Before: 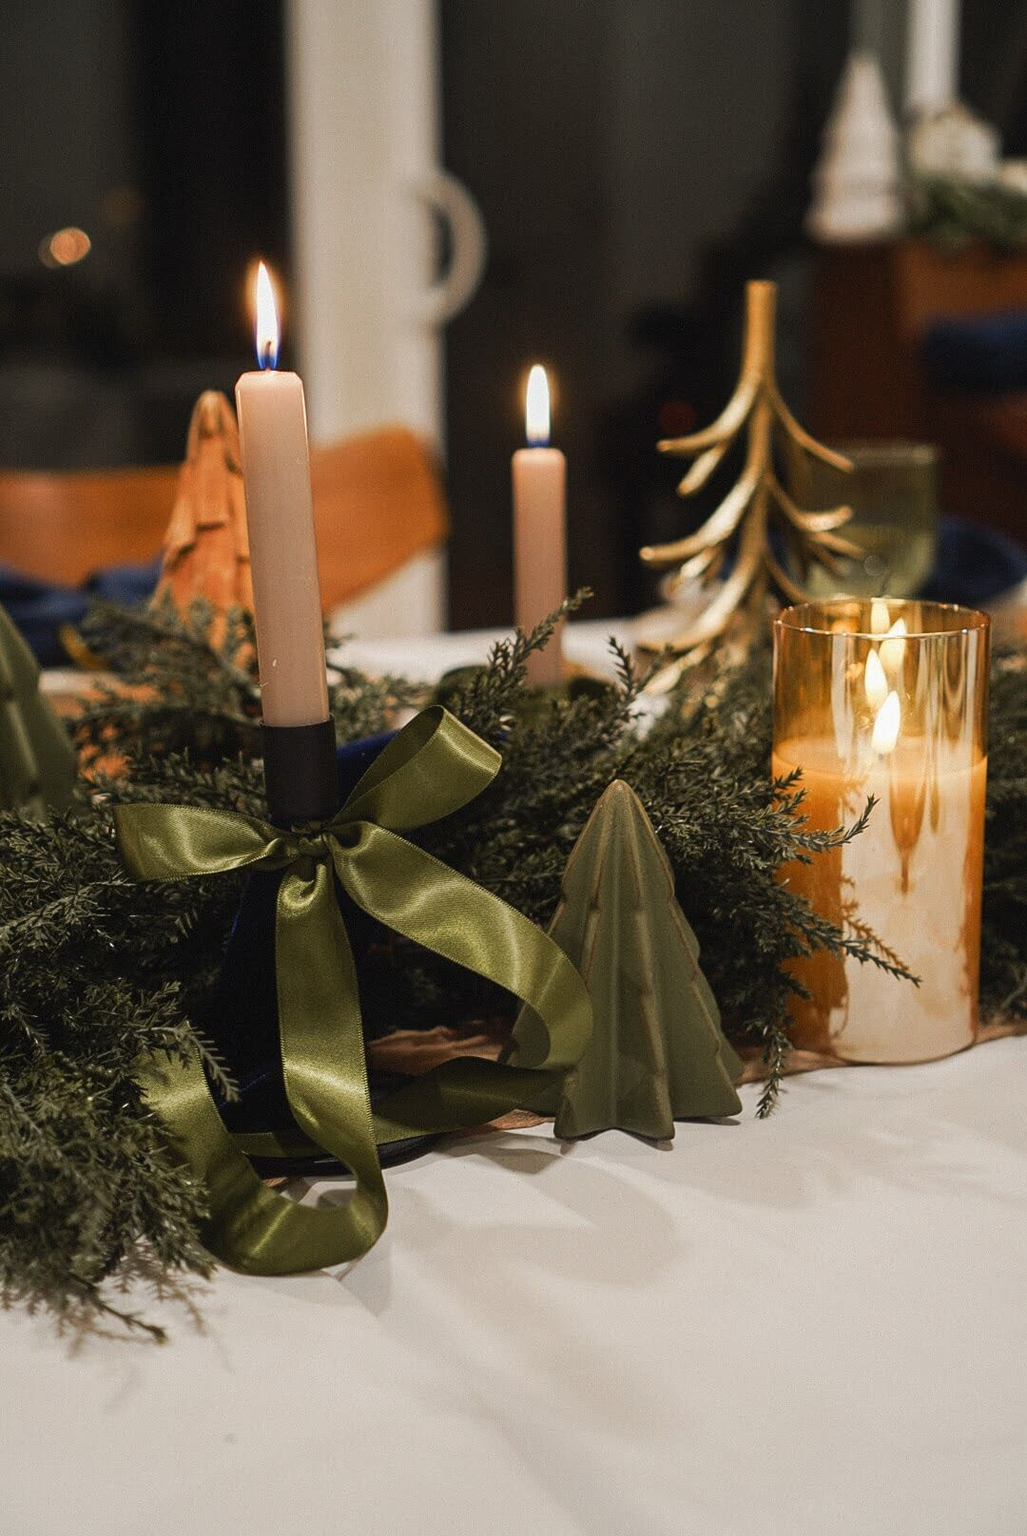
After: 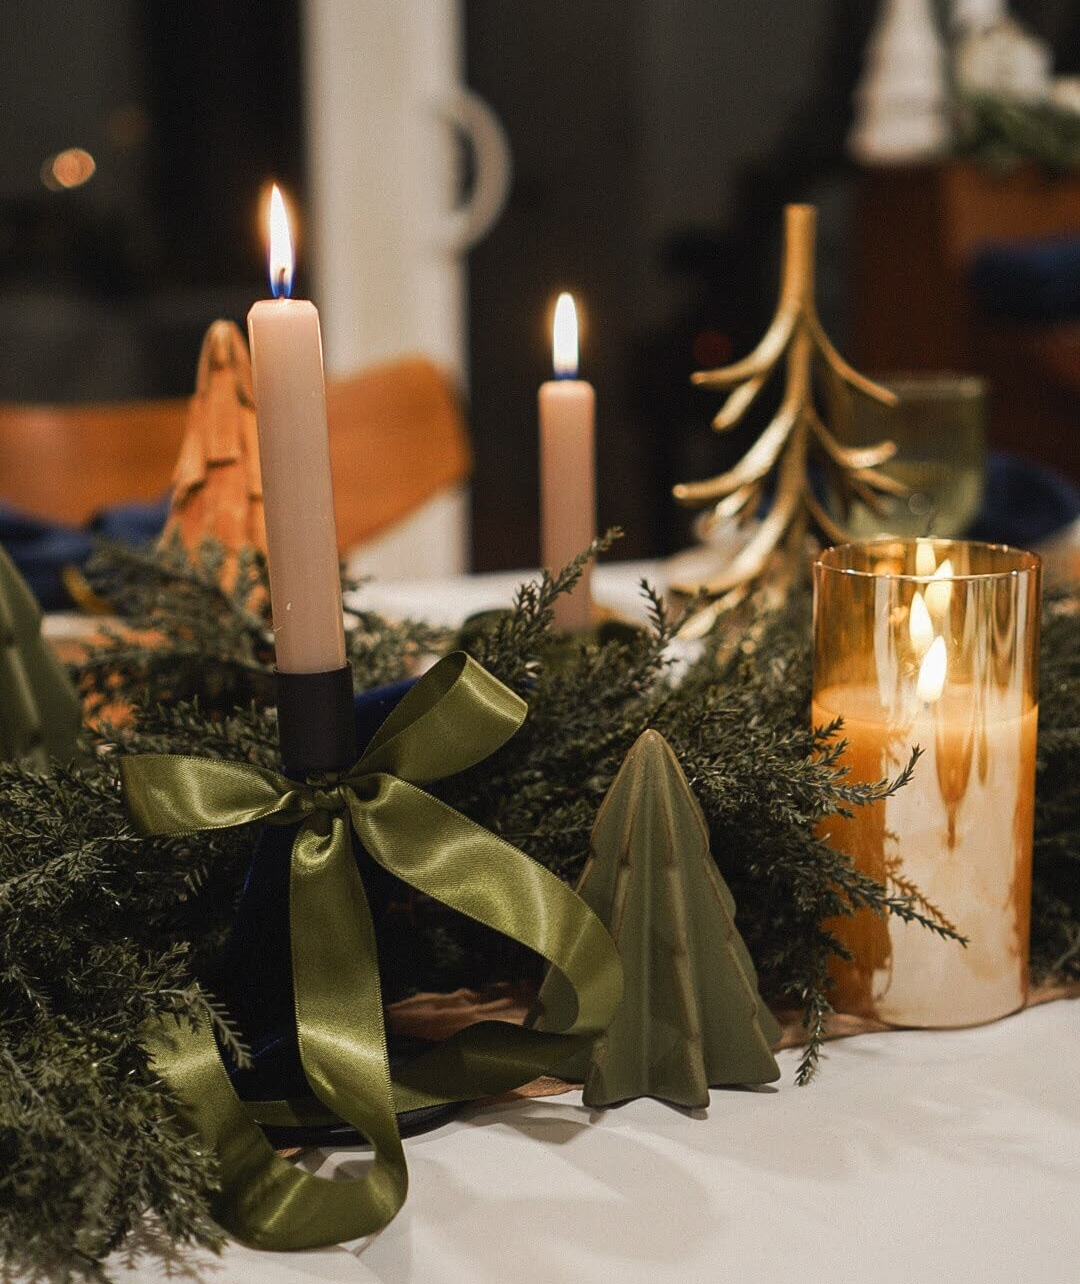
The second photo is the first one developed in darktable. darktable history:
tone equalizer: on, module defaults
crop and rotate: top 5.665%, bottom 14.827%
